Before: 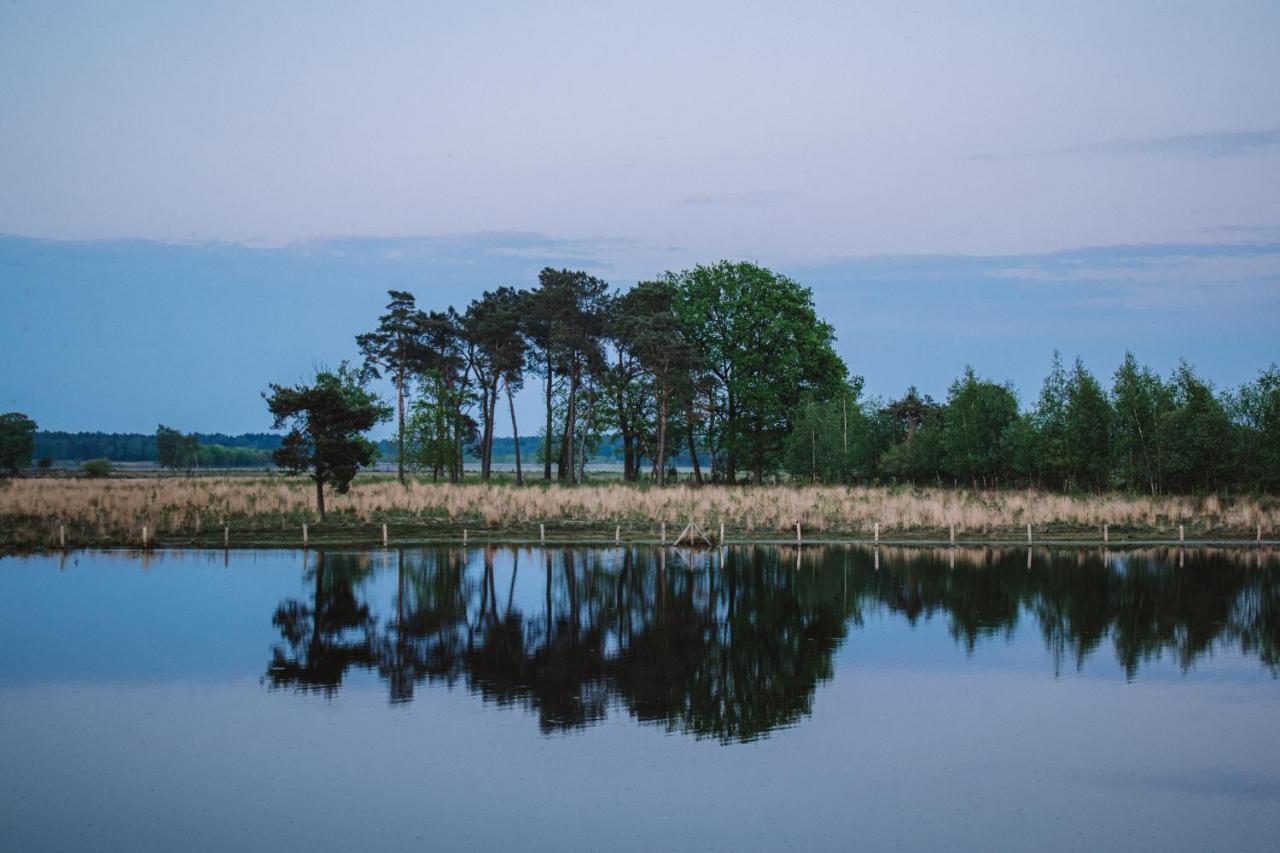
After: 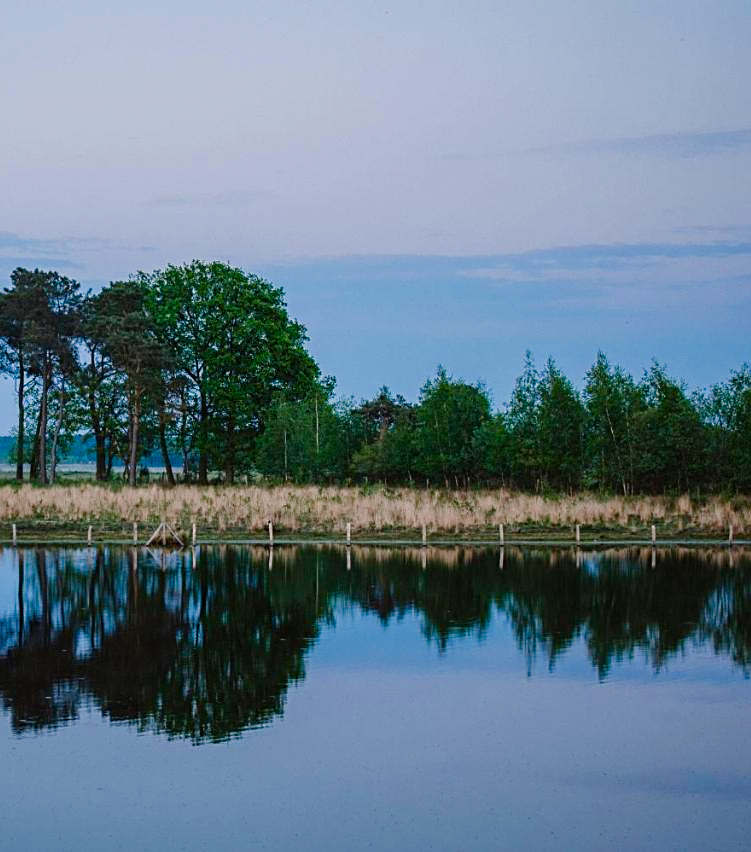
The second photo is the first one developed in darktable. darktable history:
color balance rgb: linear chroma grading › global chroma 15.484%, perceptual saturation grading › global saturation 24.964%, perceptual saturation grading › highlights -50.344%, perceptual saturation grading › shadows 30.471%, global vibrance 21.173%
crop: left 41.303%
filmic rgb: black relative exposure -11.31 EV, white relative exposure 3.26 EV, hardness 6.76
sharpen: on, module defaults
